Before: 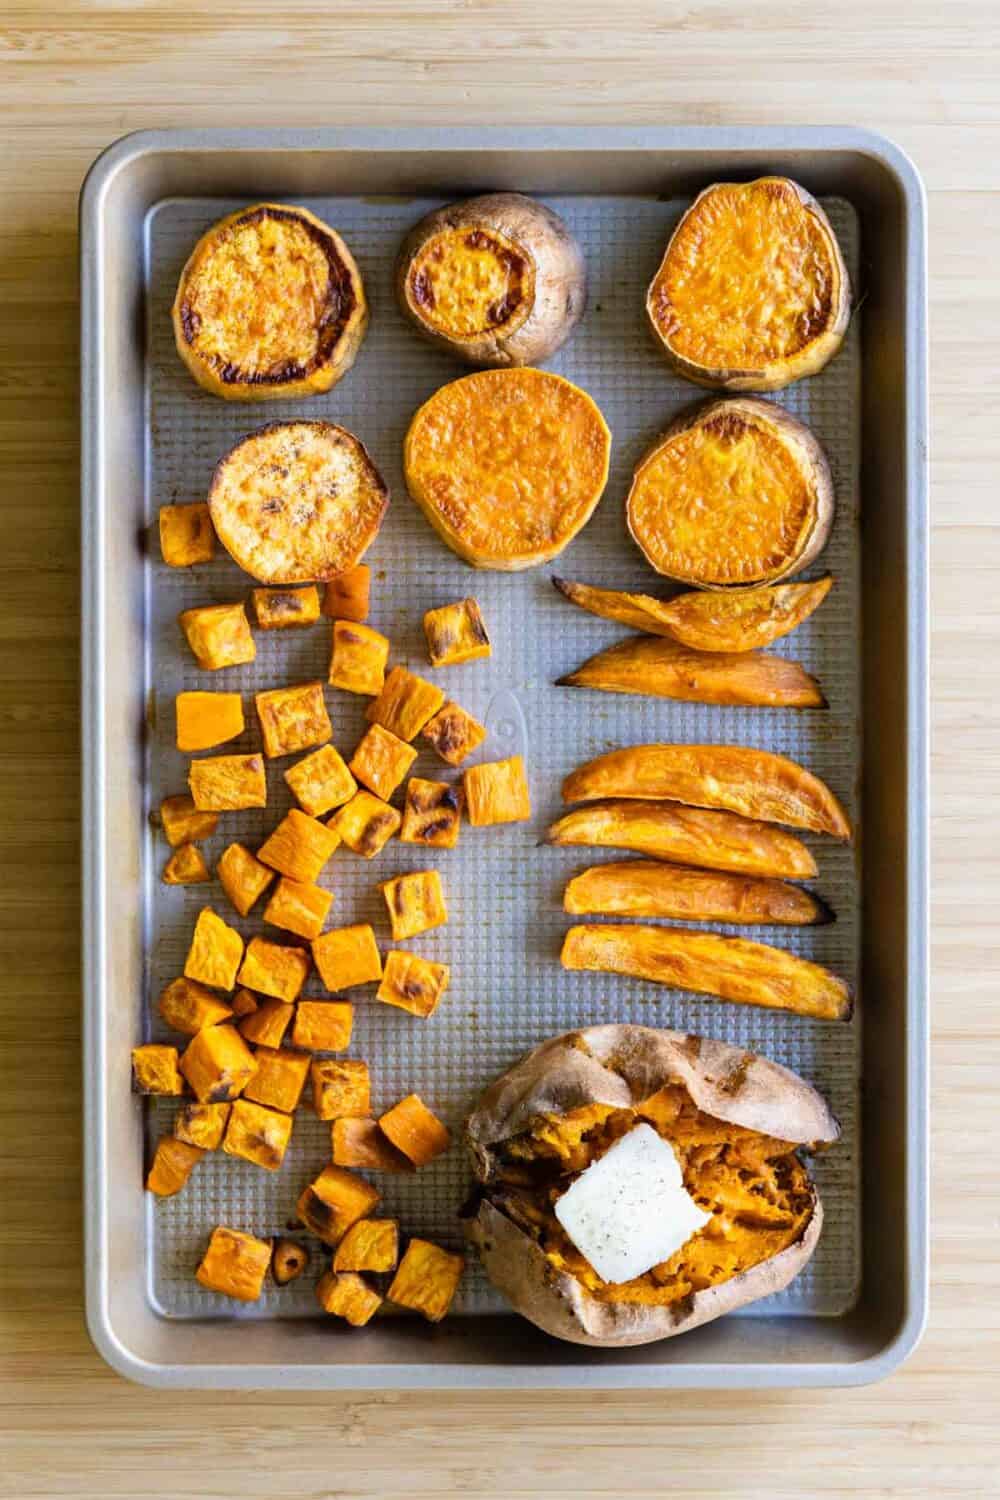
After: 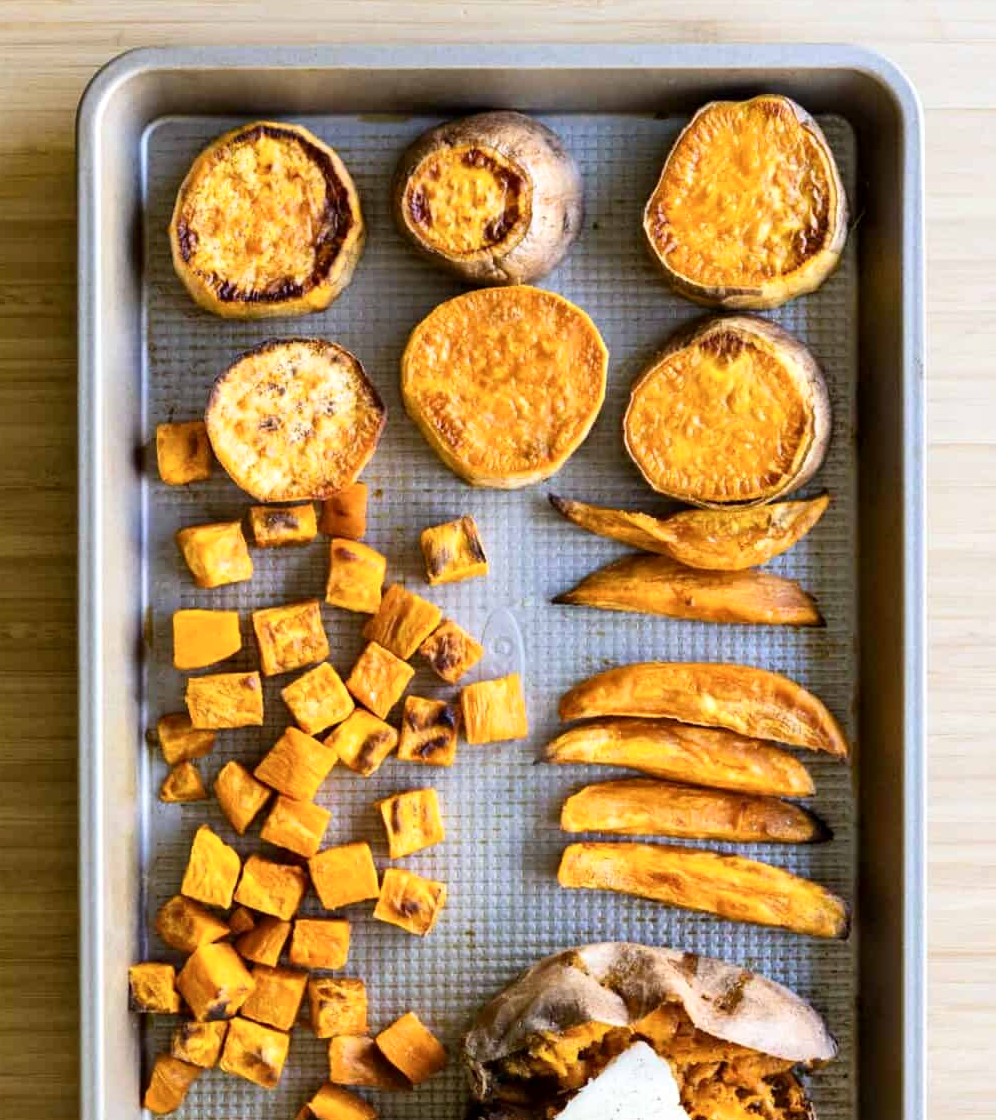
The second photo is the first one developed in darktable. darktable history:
crop: left 0.387%, top 5.469%, bottom 19.809%
contrast brightness saturation: contrast 0.15, brightness 0.05
local contrast: mode bilateral grid, contrast 20, coarseness 50, detail 132%, midtone range 0.2
